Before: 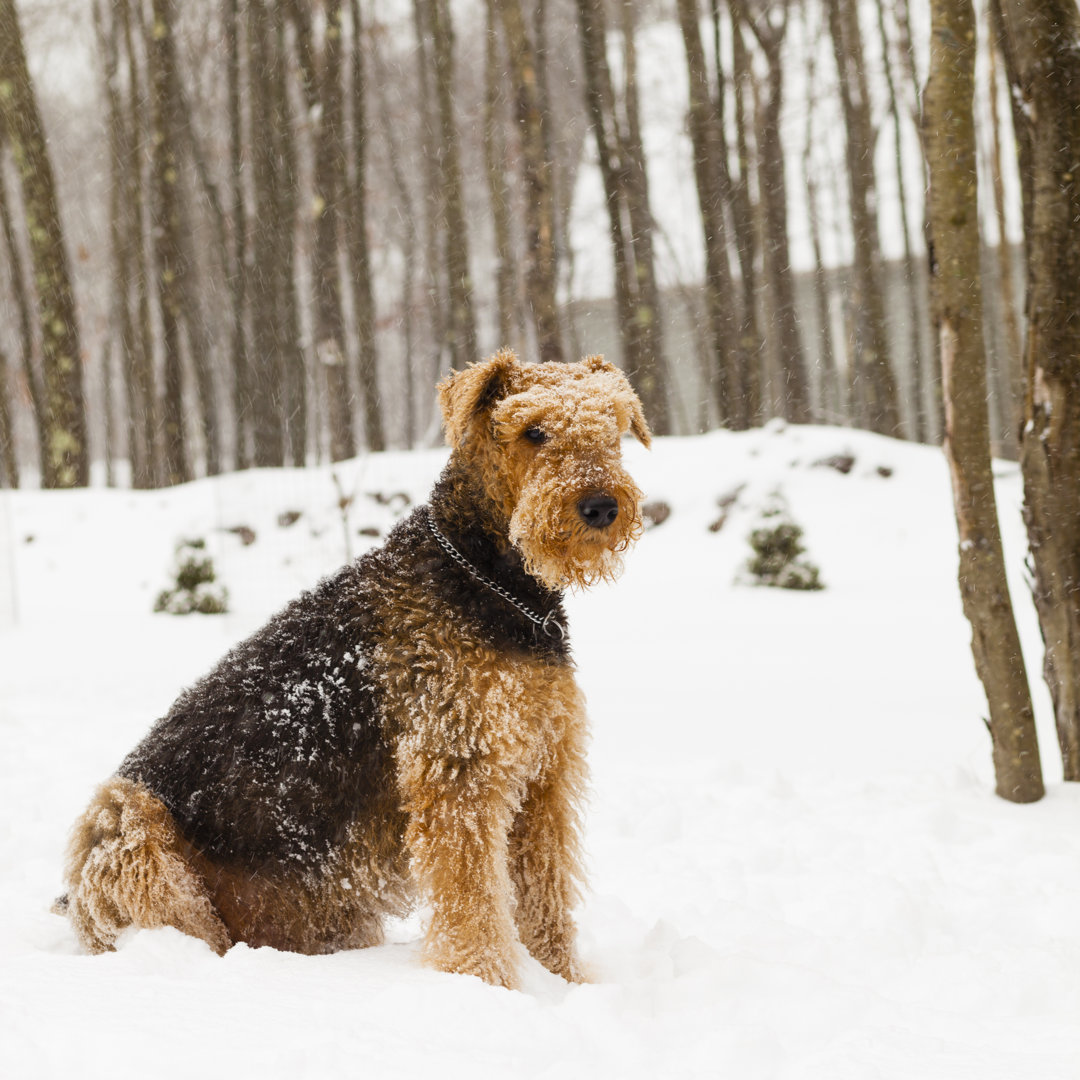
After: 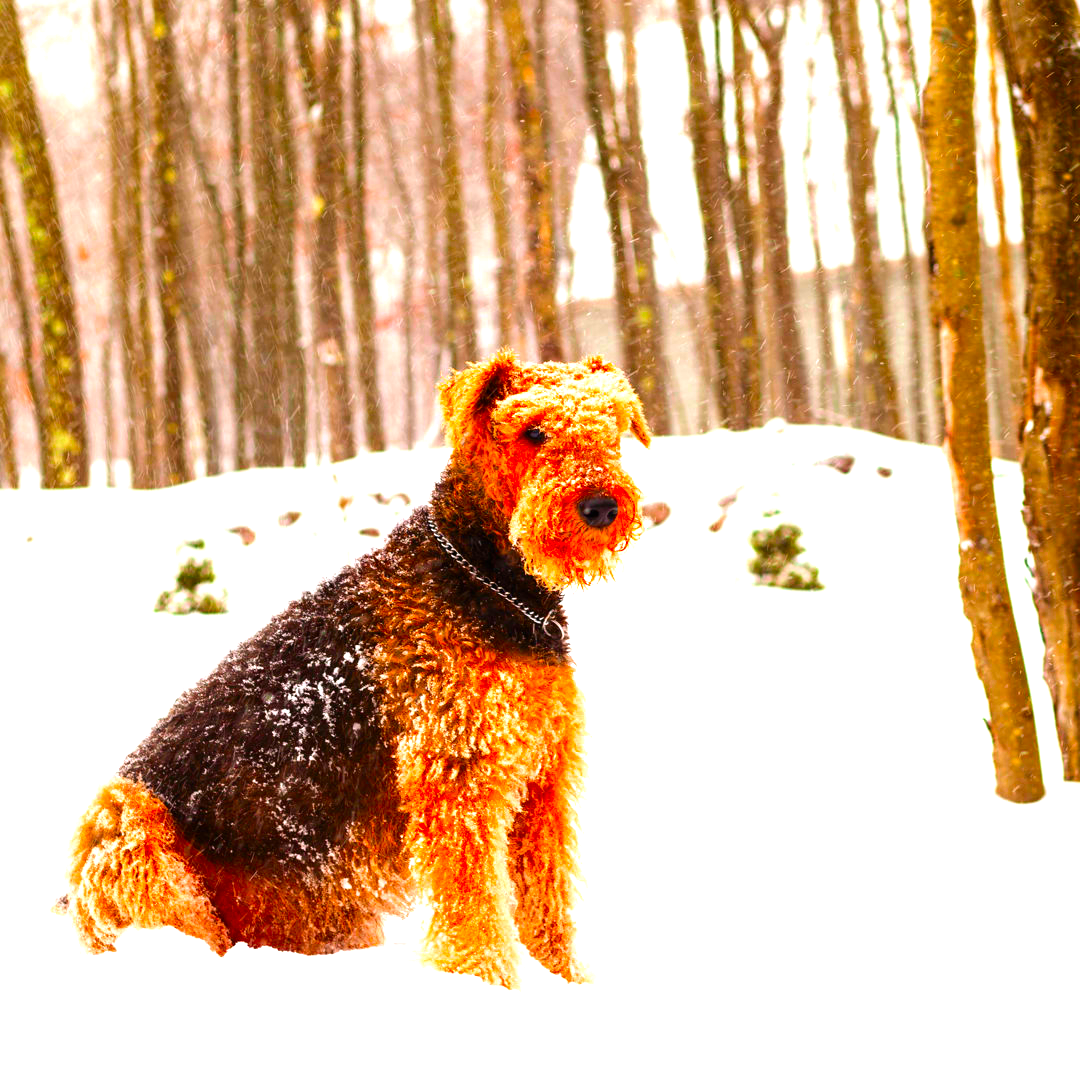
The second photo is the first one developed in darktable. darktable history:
tone equalizer: -8 EV -0.439 EV, -7 EV -0.428 EV, -6 EV -0.321 EV, -5 EV -0.229 EV, -3 EV 0.231 EV, -2 EV 0.315 EV, -1 EV 0.409 EV, +0 EV 0.414 EV, edges refinement/feathering 500, mask exposure compensation -1.25 EV, preserve details no
exposure: black level correction 0, exposure 0.499 EV, compensate highlight preservation false
color correction: highlights a* 1.57, highlights b* -1.85, saturation 2.45
